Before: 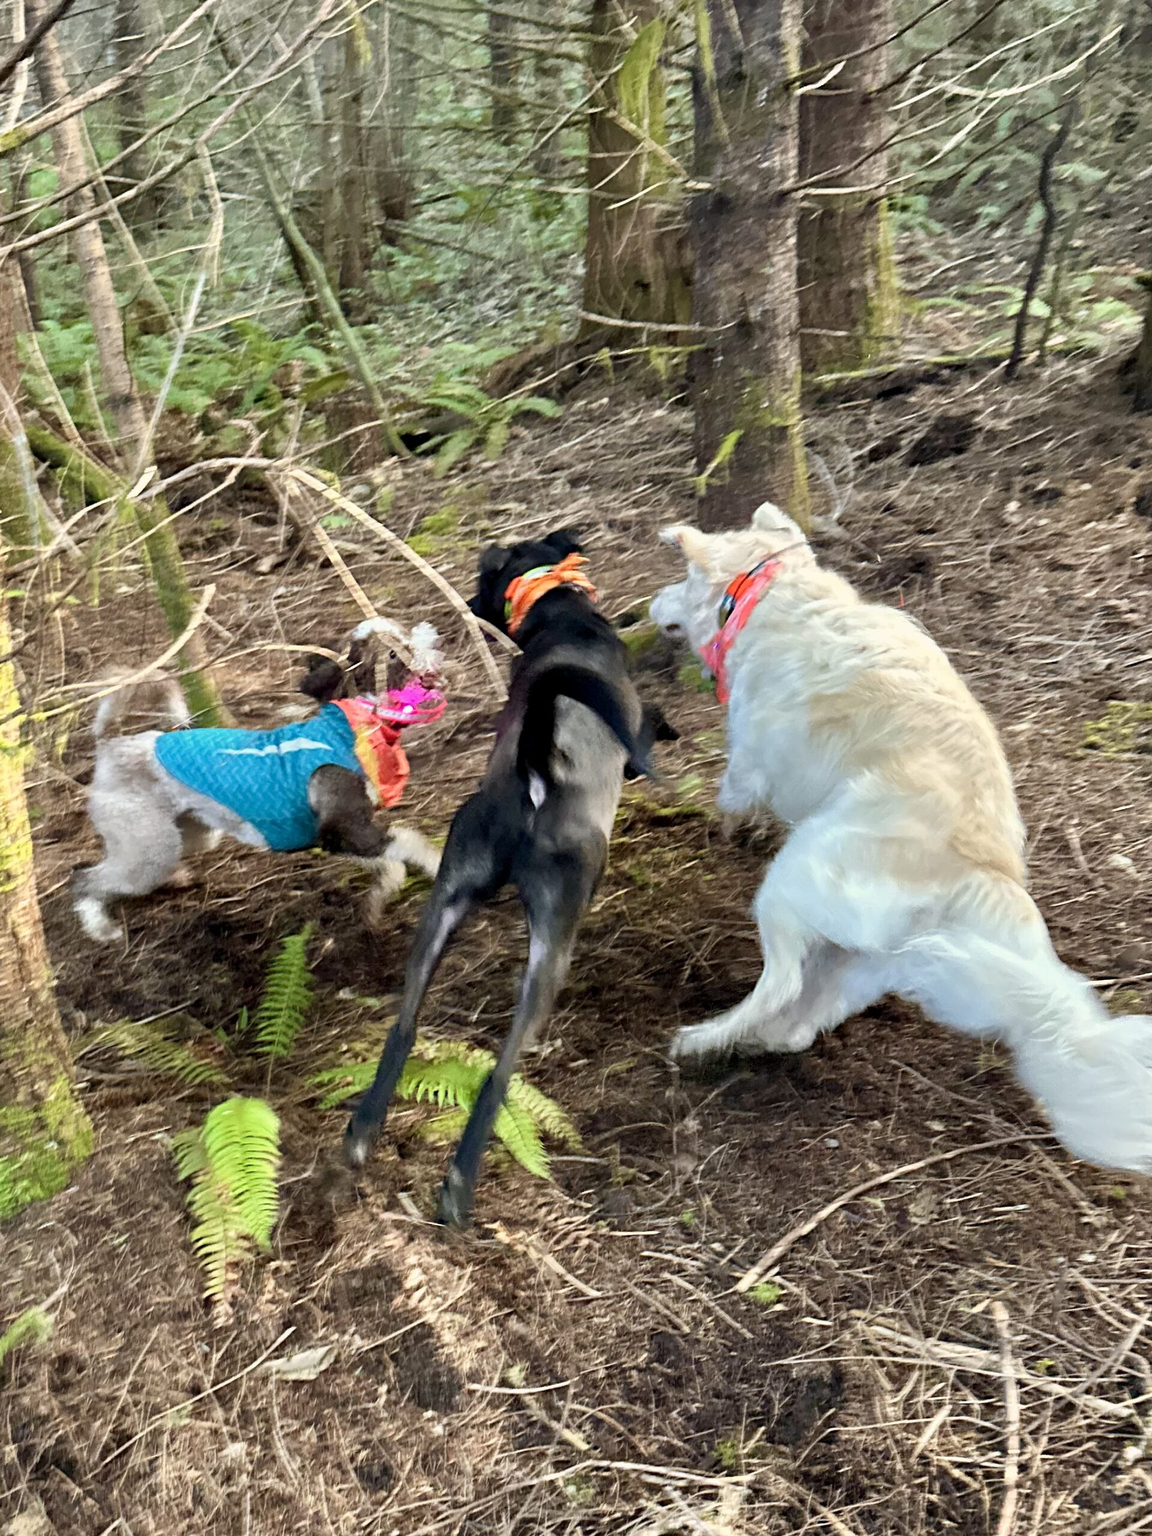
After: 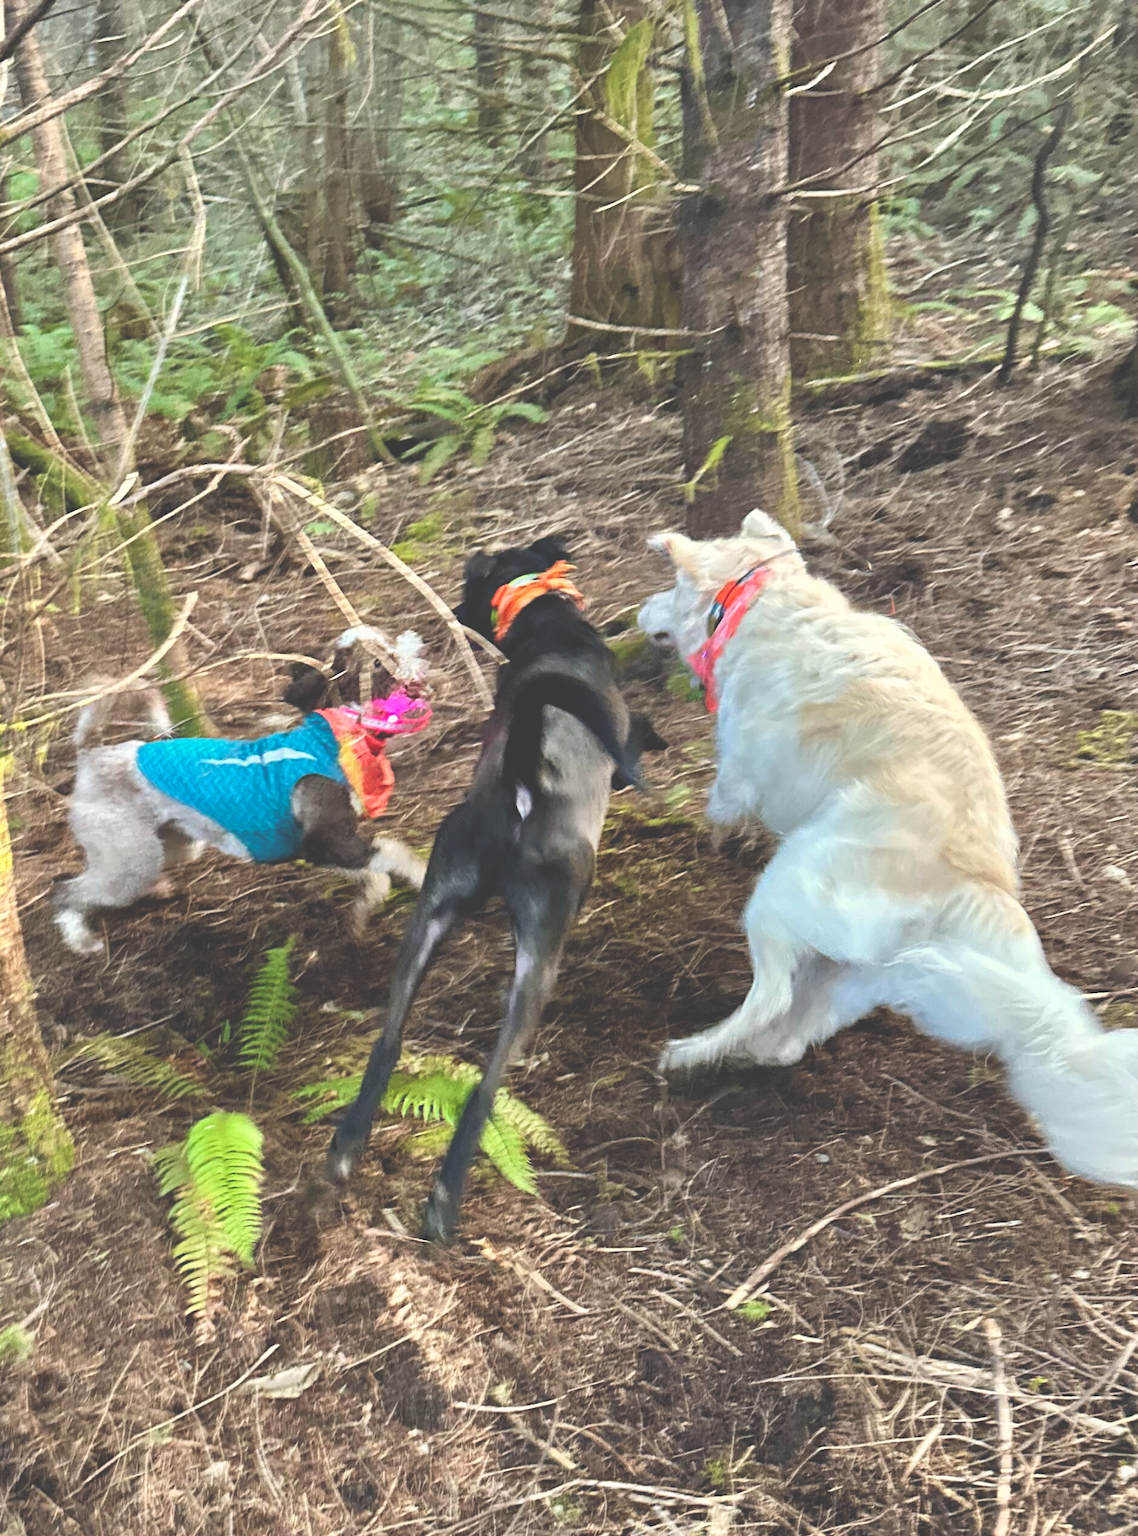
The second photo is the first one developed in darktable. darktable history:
exposure: black level correction -0.041, exposure 0.064 EV, compensate highlight preservation false
crop and rotate: left 1.774%, right 0.633%, bottom 1.28%
